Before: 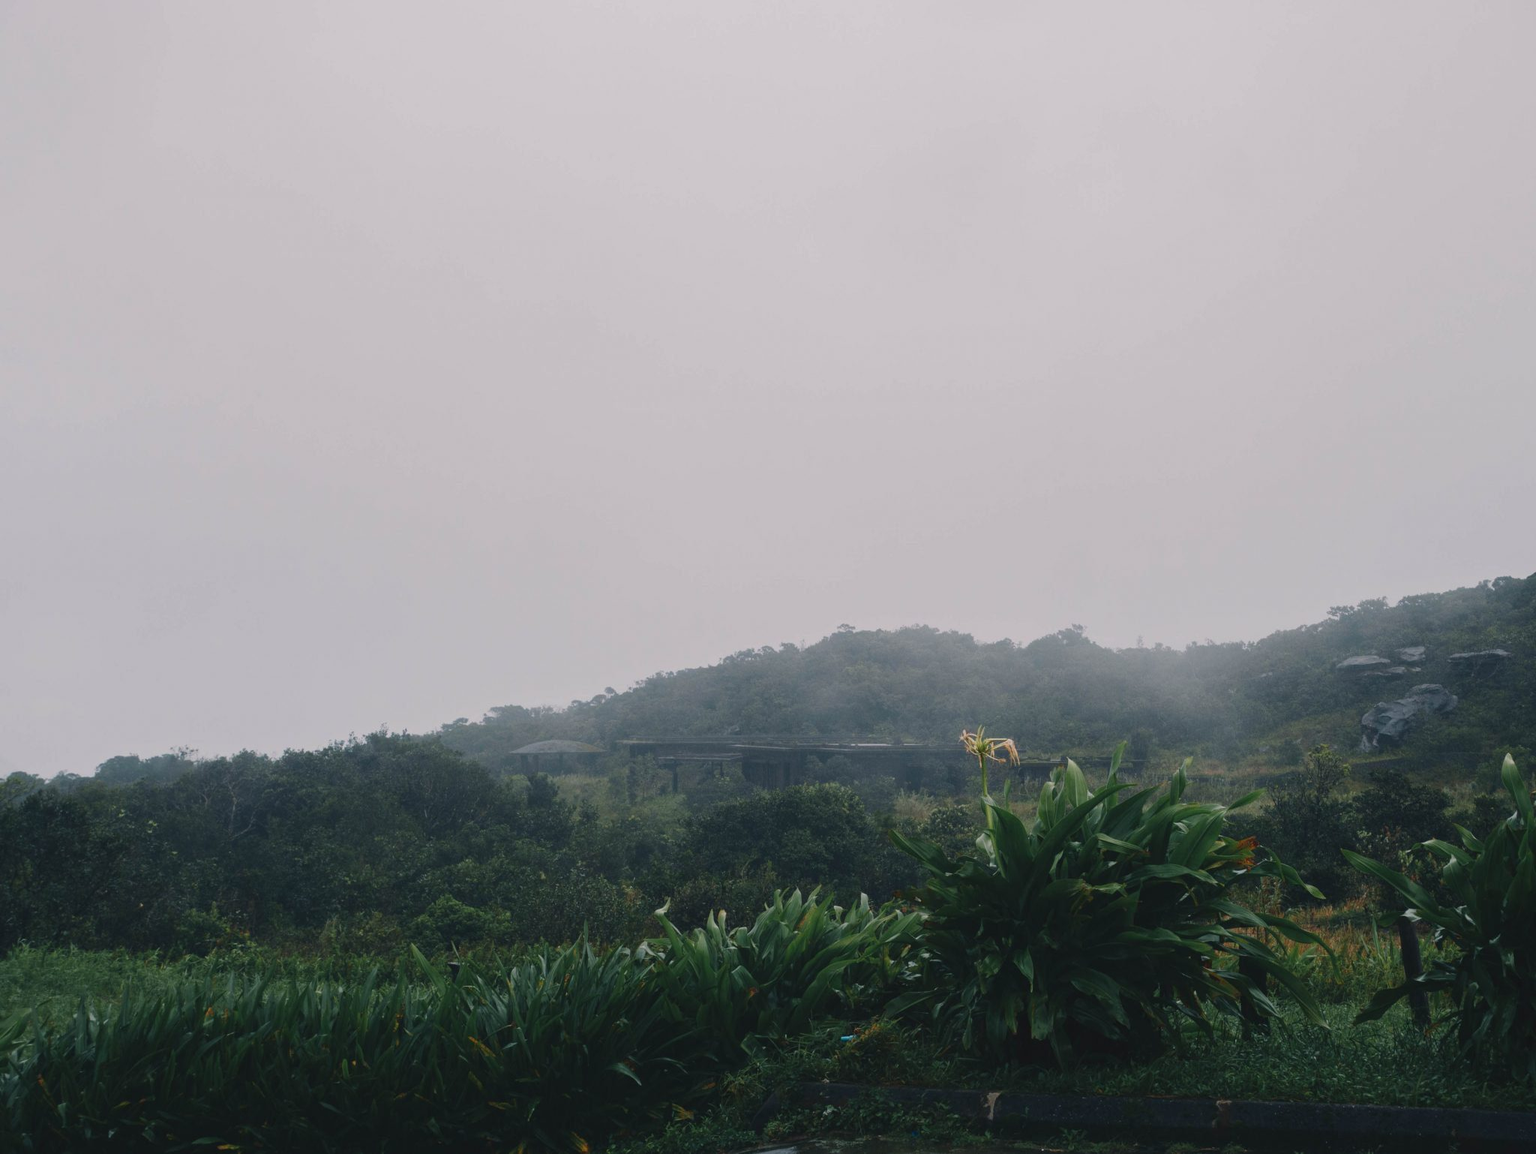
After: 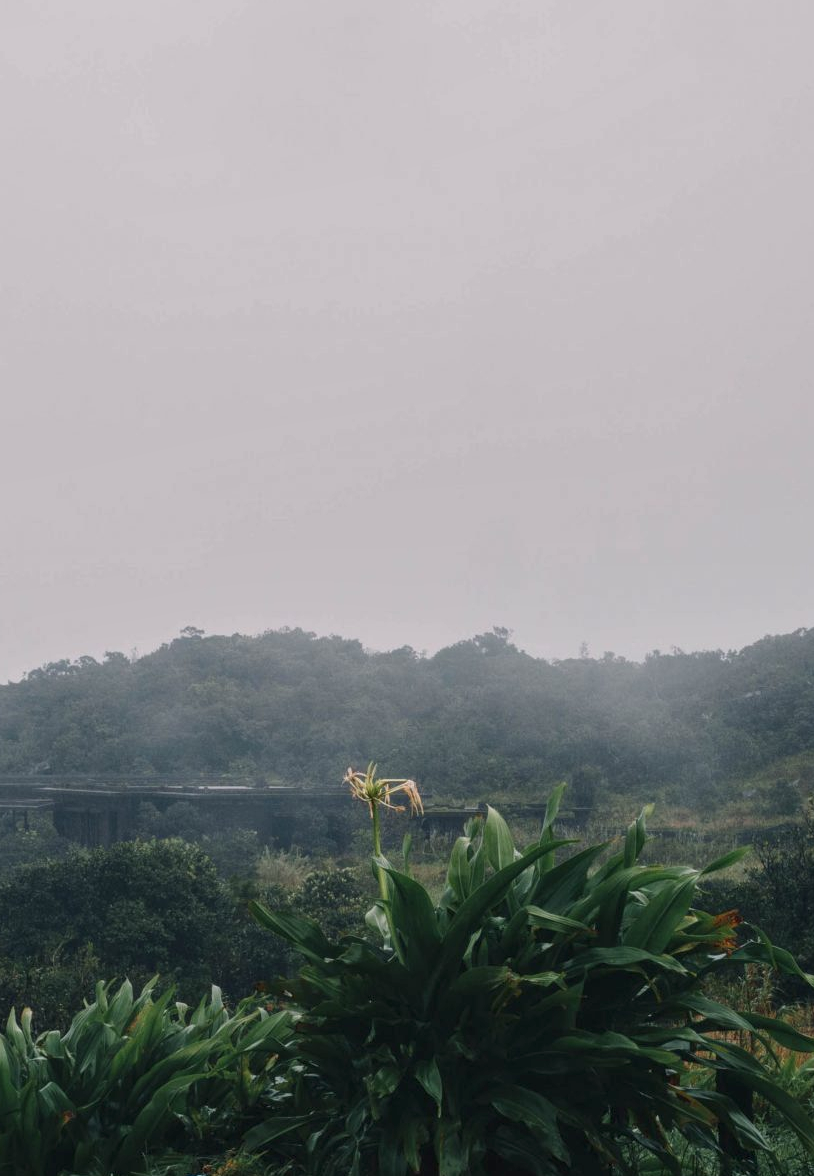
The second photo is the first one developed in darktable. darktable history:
local contrast: detail 130%
crop: left 45.721%, top 13.393%, right 14.118%, bottom 10.01%
